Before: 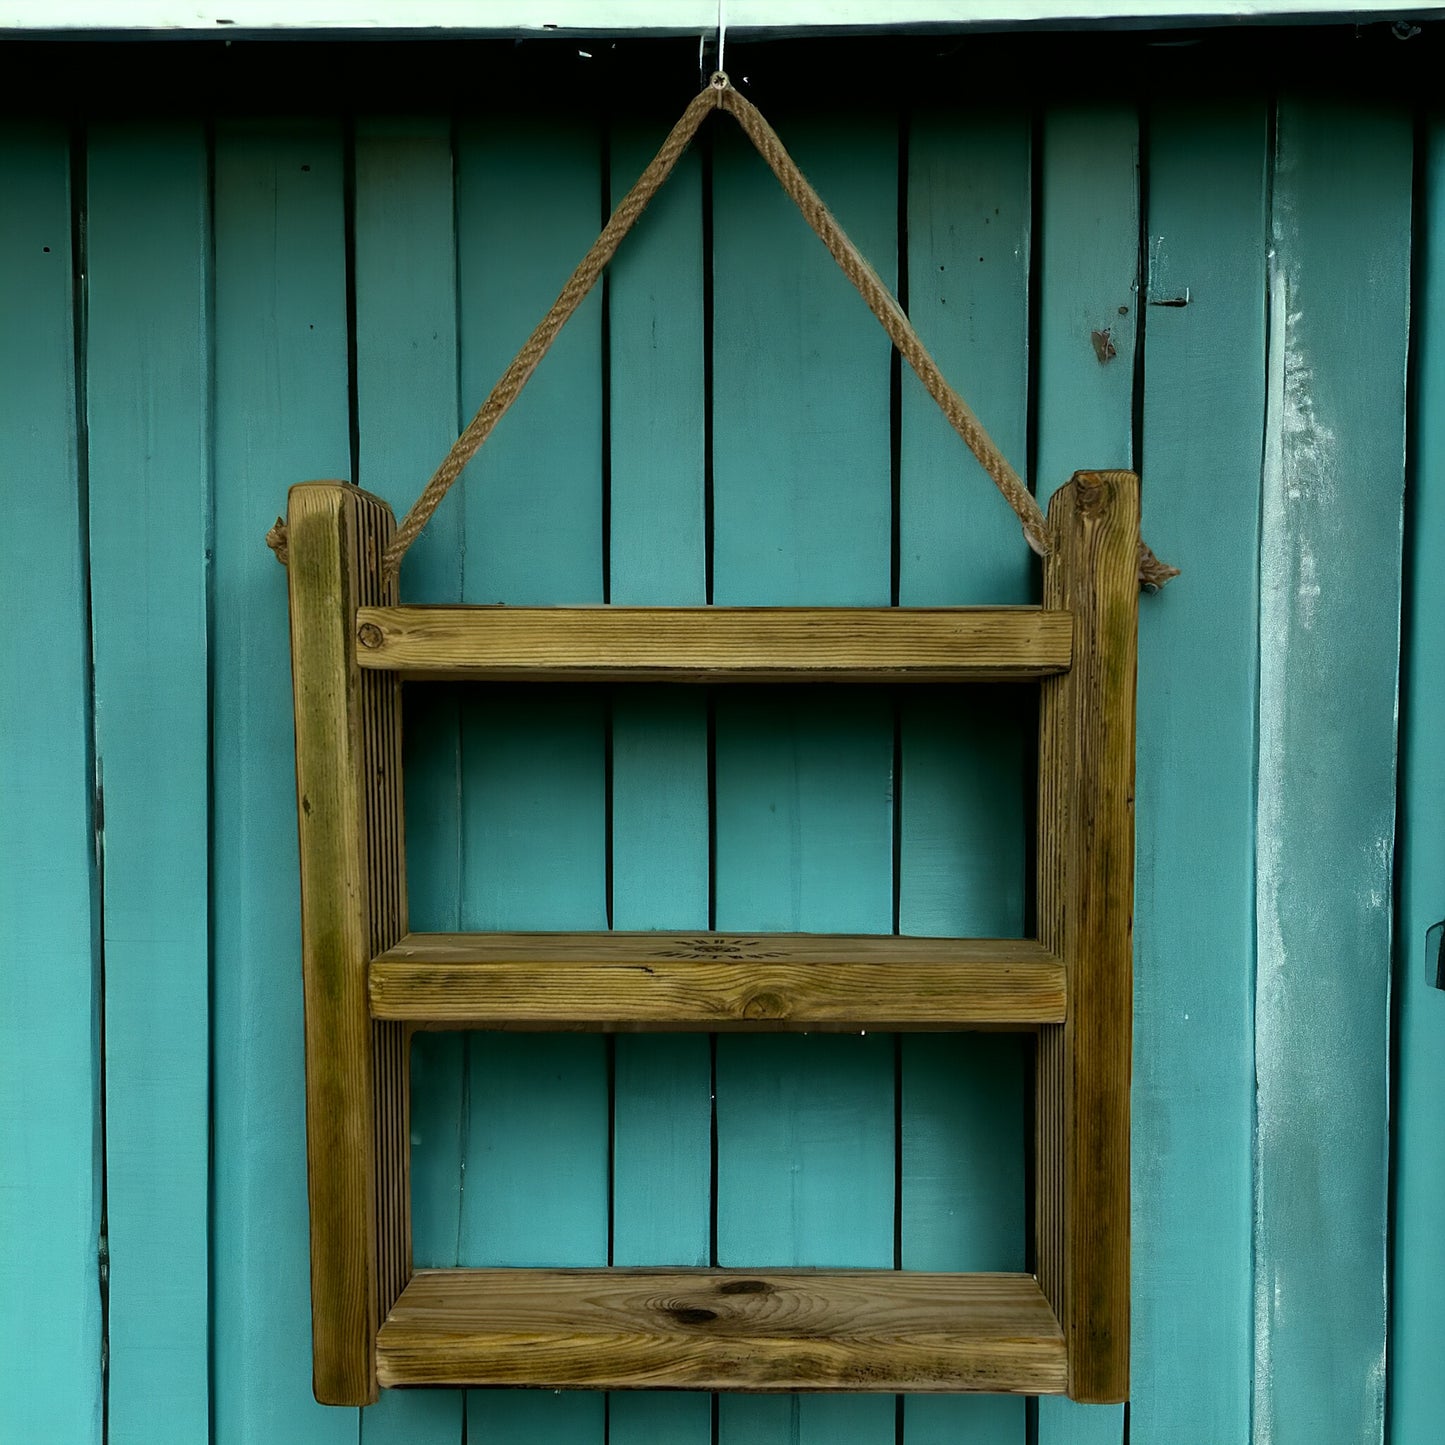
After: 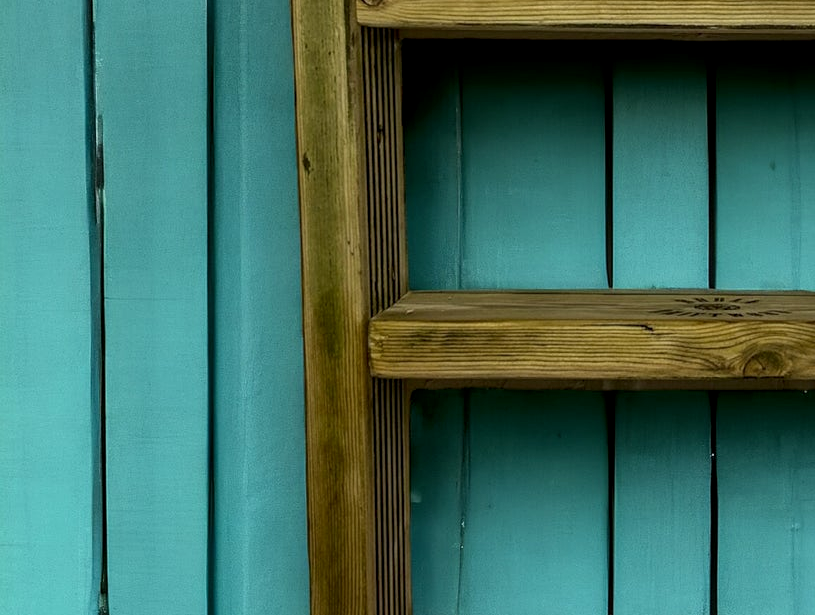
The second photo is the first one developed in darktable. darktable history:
local contrast: on, module defaults
crop: top 44.483%, right 43.593%, bottom 12.892%
